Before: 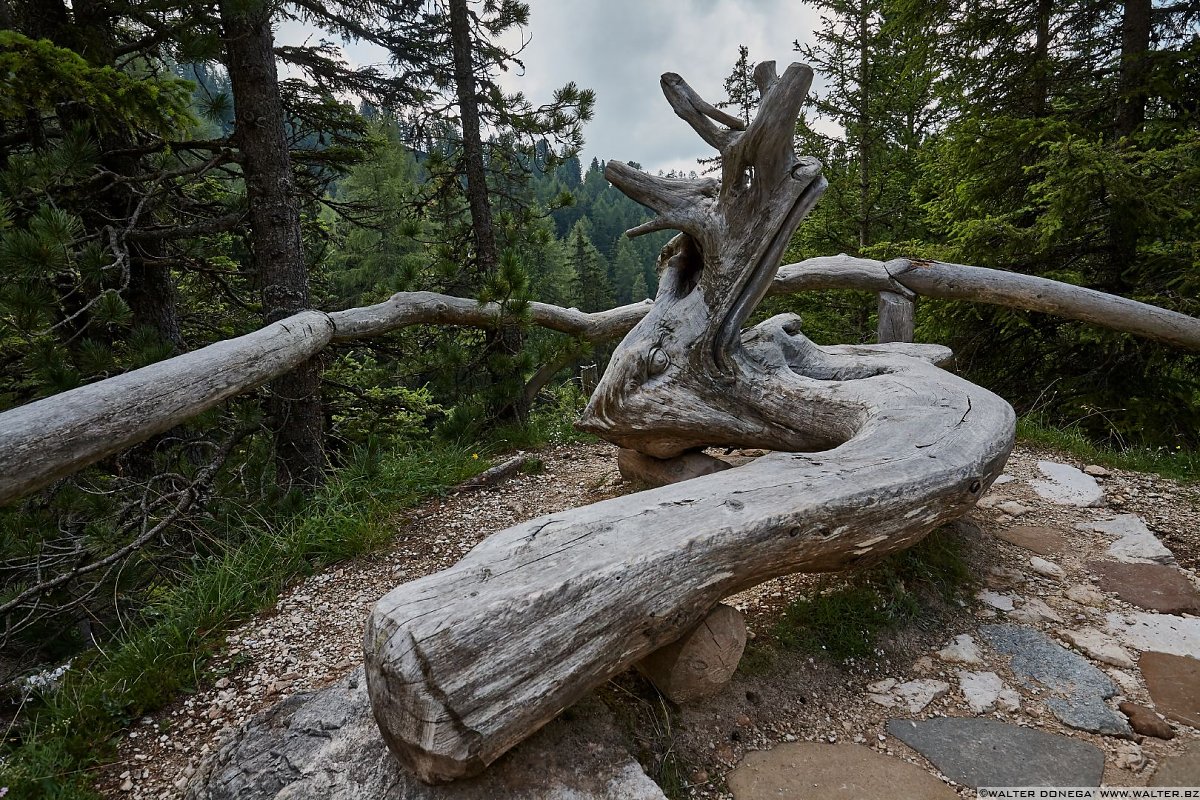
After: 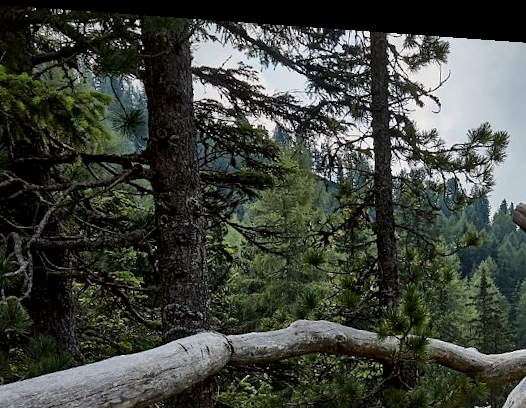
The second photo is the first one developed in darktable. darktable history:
rotate and perspective: rotation 4.1°, automatic cropping off
crop and rotate: left 10.817%, top 0.062%, right 47.194%, bottom 53.626%
local contrast: mode bilateral grid, contrast 20, coarseness 50, detail 171%, midtone range 0.2
